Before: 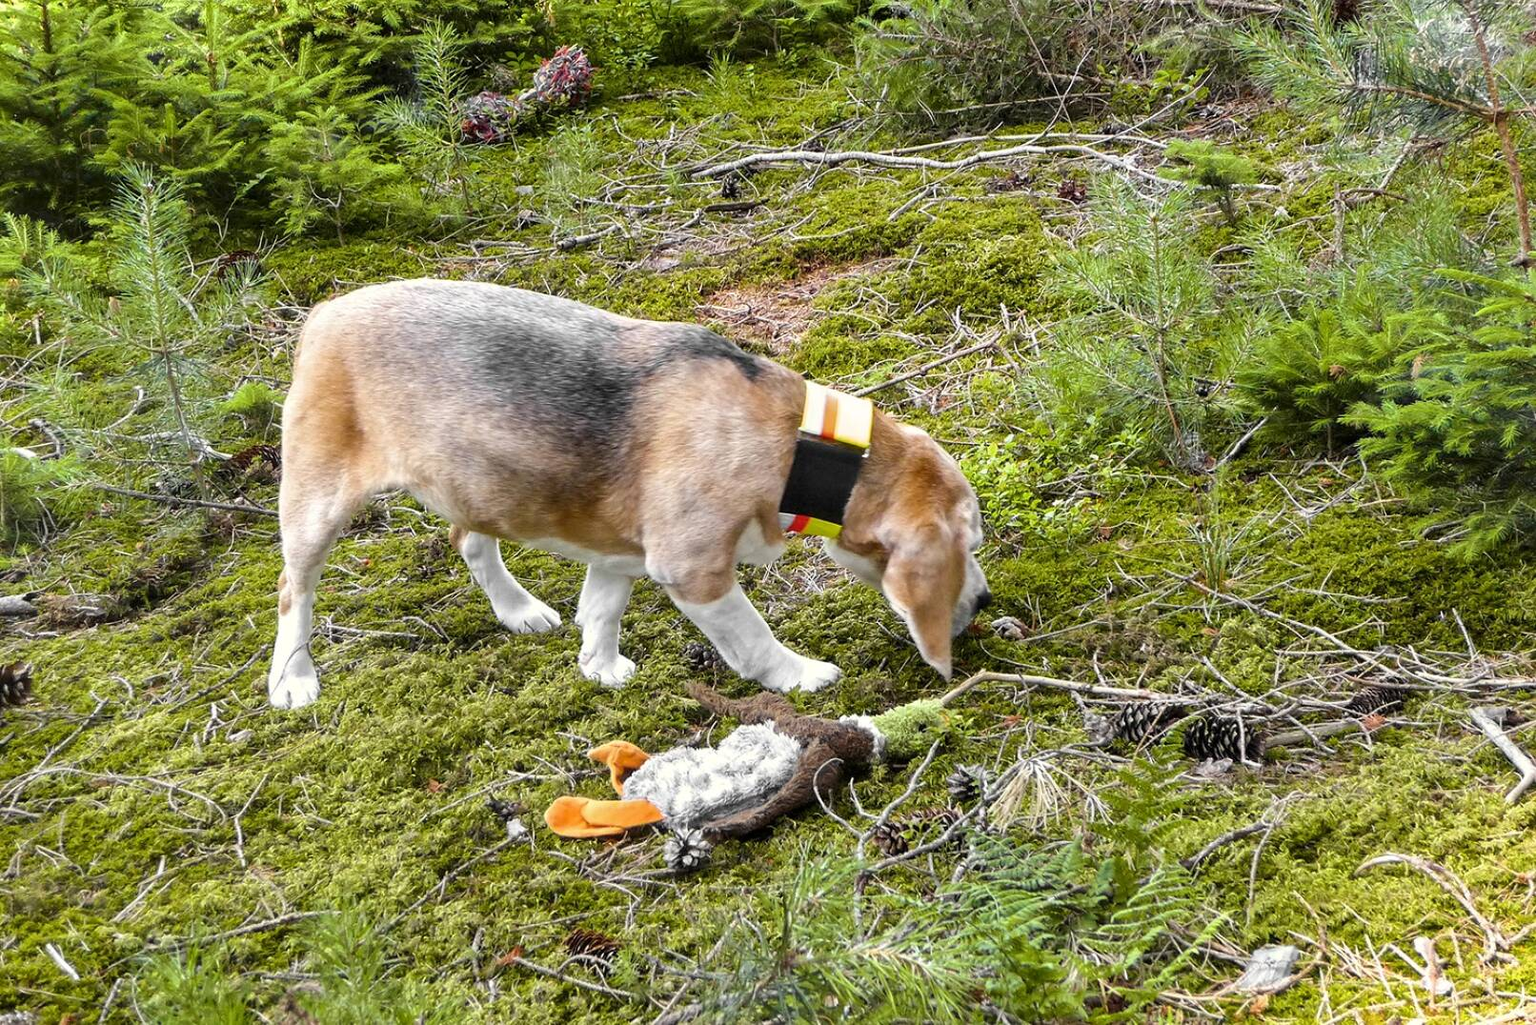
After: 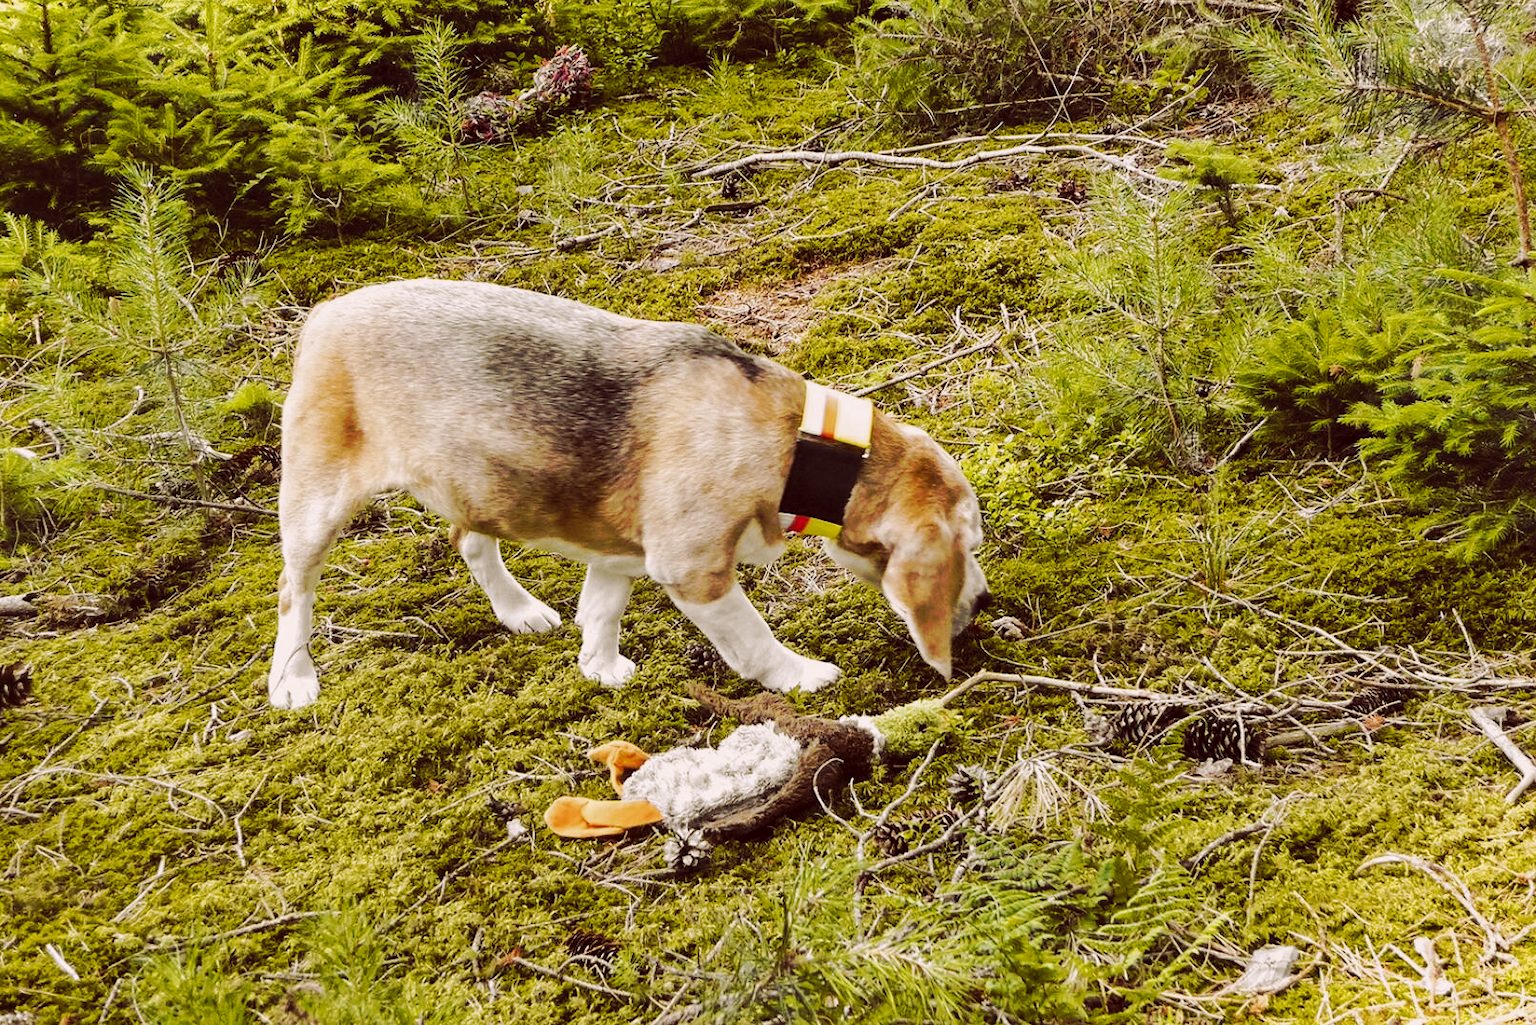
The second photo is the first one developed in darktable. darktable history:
tone curve: curves: ch0 [(0, 0) (0.003, 0.003) (0.011, 0.01) (0.025, 0.023) (0.044, 0.042) (0.069, 0.065) (0.1, 0.094) (0.136, 0.128) (0.177, 0.167) (0.224, 0.211) (0.277, 0.261) (0.335, 0.315) (0.399, 0.375) (0.468, 0.44) (0.543, 0.56) (0.623, 0.637) (0.709, 0.72) (0.801, 0.808) (0.898, 0.901) (1, 1)], preserve colors none
color look up table: target L [92.94, 92.55, 88.13, 85.84, 73.16, 67.73, 65.51, 67.73, 55.67, 42.6, 41.95, 42.66, 27.65, 10.11, 4.795, 200, 84.16, 82.79, 72.41, 68.95, 67.46, 62.79, 49.94, 49.54, 48.34, 45.39, 15.95, 16.07, 12.61, 91.81, 83.36, 69.15, 59.34, 64.62, 50, 75.81, 59.55, 61.95, 42.73, 31.48, 30.13, 38.99, 20.74, 5.055, 4.322, 87.63, 82.01, 67.23, 24.64], target a [2.386, -1.241, -20.98, -27.41, -7.475, -30.24, -43.12, -8.313, -7.606, -30.46, -35.43, 1.063, -11.61, 2.823, 11.64, 0, 9.162, 5.362, 23.47, 29.34, 7.689, 48.77, 74.29, 47.77, 22.74, 60.24, 19.55, 15.84, 30.75, 7.136, 14.2, 39.68, 29.17, 11.17, 65.18, 21.3, 21.76, 15.32, 5.977, 46.76, 33.36, 43.66, 44.21, 18.75, 17.4, -7.18, 5.63, 1.555, 8.523], target b [4.063, 35.8, 70.69, 19.05, 73.6, 47.28, 64.72, 16.89, 58.95, 37.93, 45.72, 45.53, 17.09, 13.44, 3.332, 0, 26.13, 51.86, 55.69, 24.31, 13.68, 9.334, 55.37, 58.77, 31.09, 21.43, 11.8, 22.31, 17.4, -2.196, -11.62, -21.48, -1.071, -4.419, -10.86, -24.15, -14.76, -18.59, 14.61, 4.777, -9.628, -45.29, -39.03, 3.036, -2.553, -1.416, -12.78, -6.875, -2.146], num patches 49
